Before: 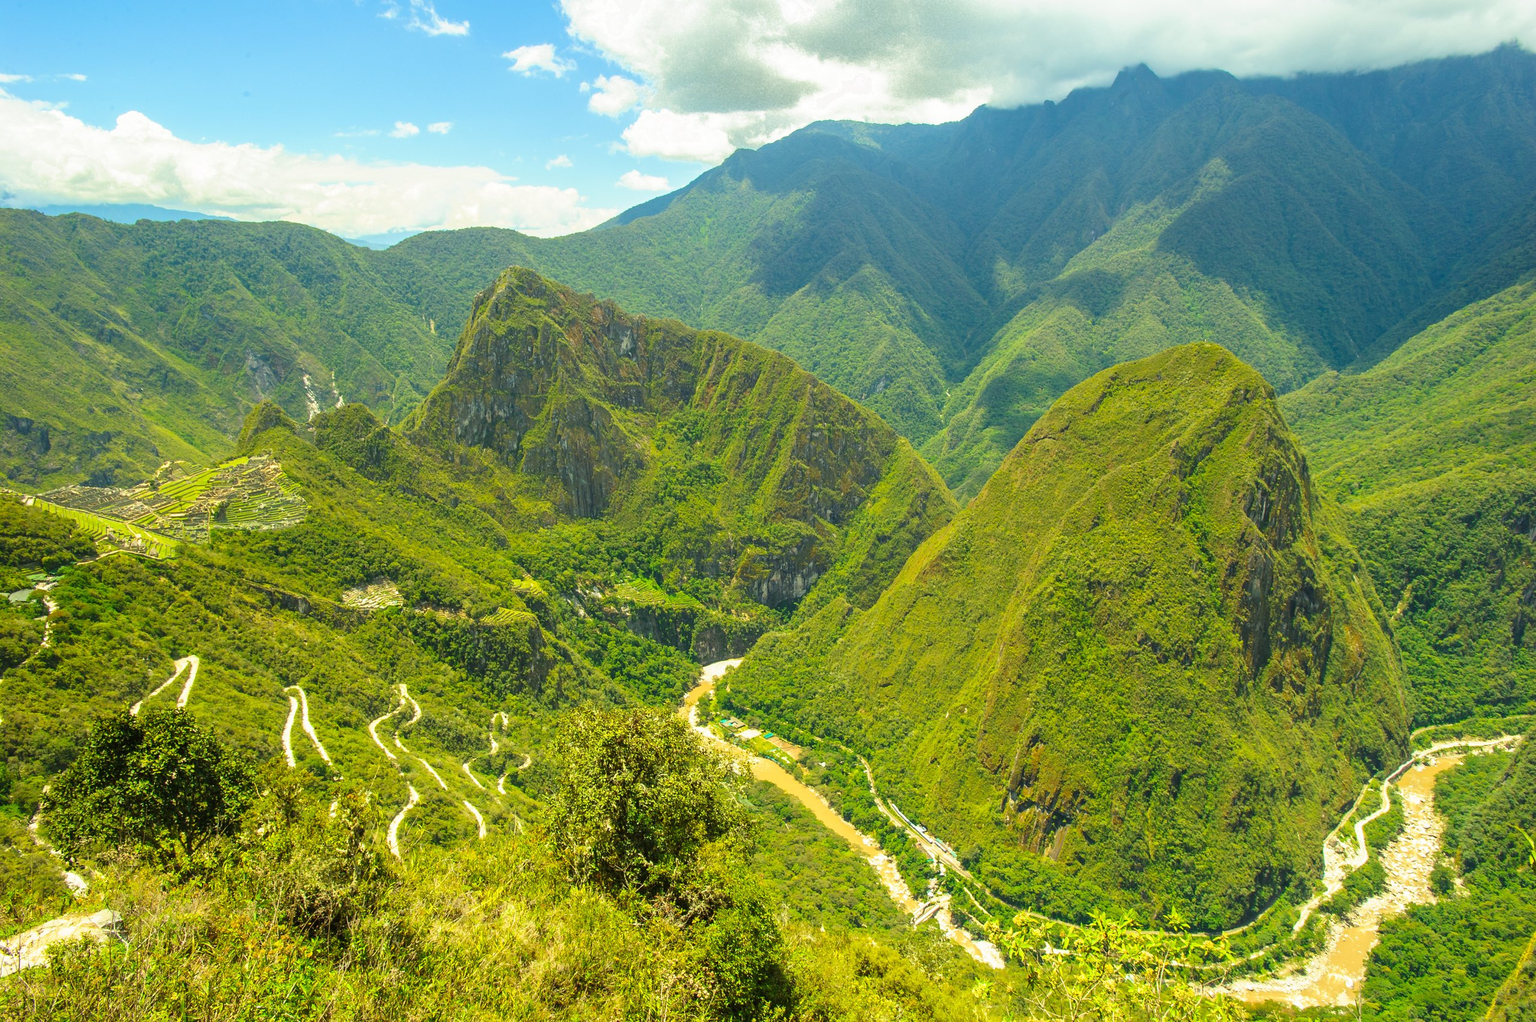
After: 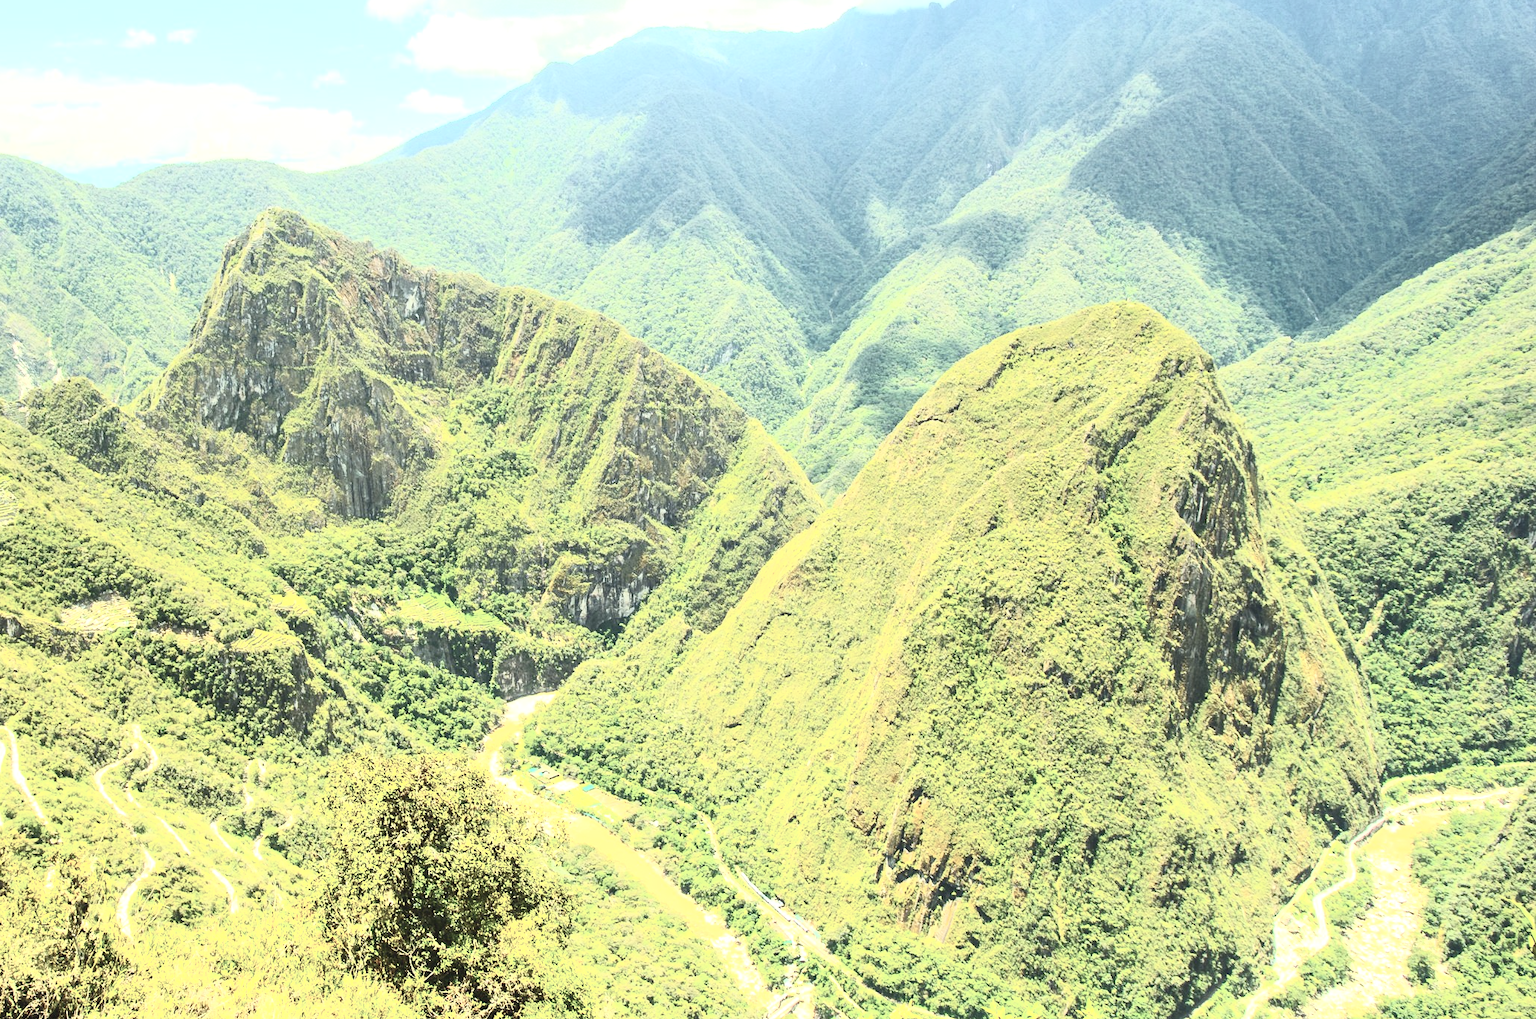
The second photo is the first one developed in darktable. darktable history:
contrast brightness saturation: contrast 0.581, brightness 0.574, saturation -0.348
exposure: exposure 0.406 EV, compensate exposure bias true, compensate highlight preservation false
crop: left 19.085%, top 9.687%, right 0.001%, bottom 9.655%
